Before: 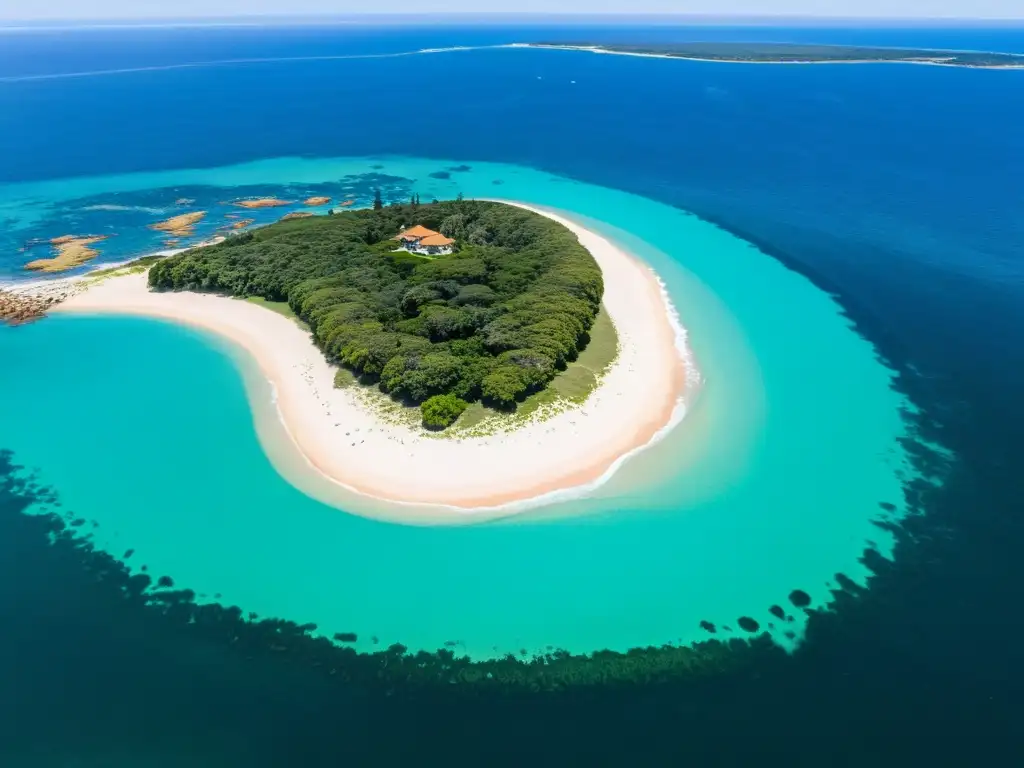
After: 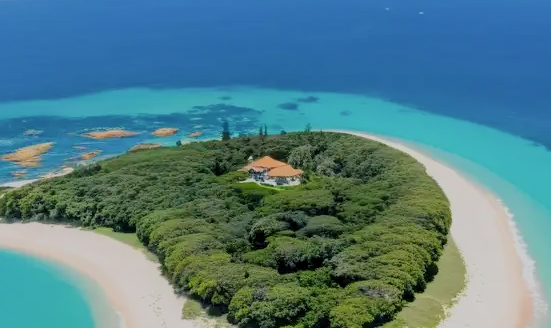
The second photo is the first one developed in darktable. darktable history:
filmic rgb: black relative exposure -8.75 EV, white relative exposure 4.98 EV, target black luminance 0%, hardness 3.79, latitude 65.53%, contrast 0.824, shadows ↔ highlights balance 19.18%, iterations of high-quality reconstruction 10
crop: left 14.904%, top 9.075%, right 31.213%, bottom 48.124%
exposure: exposure 0.19 EV, compensate exposure bias true, compensate highlight preservation false
